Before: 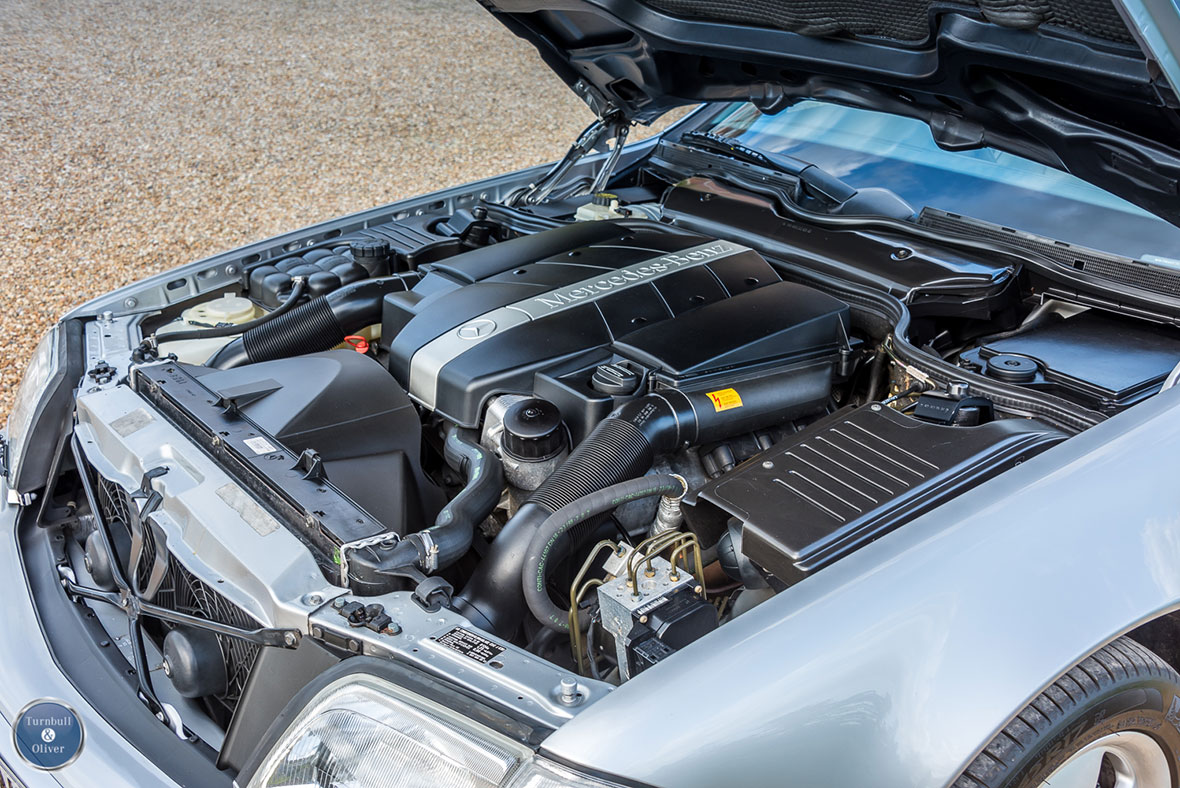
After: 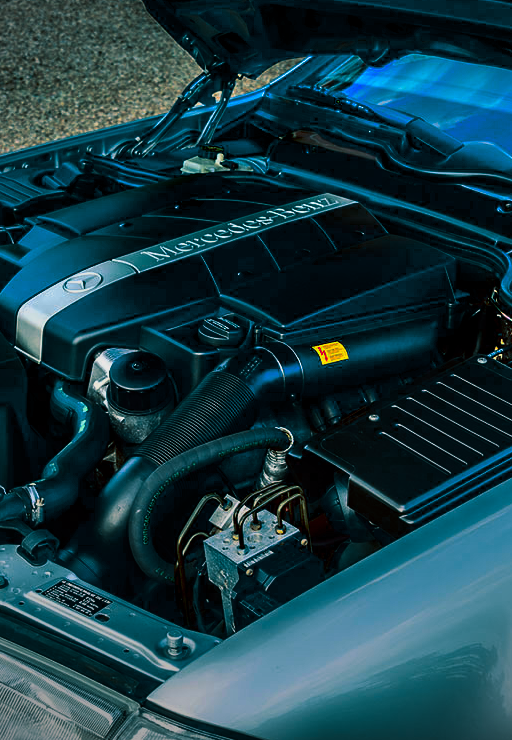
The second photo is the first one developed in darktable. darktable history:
contrast brightness saturation: brightness -1, saturation 1
split-toning: shadows › hue 186.43°, highlights › hue 49.29°, compress 30.29%
shadows and highlights: shadows 53, soften with gaussian
exposure: exposure -0.492 EV, compensate highlight preservation false
crop: left 33.452%, top 6.025%, right 23.155%
vignetting: fall-off start 91.19%
